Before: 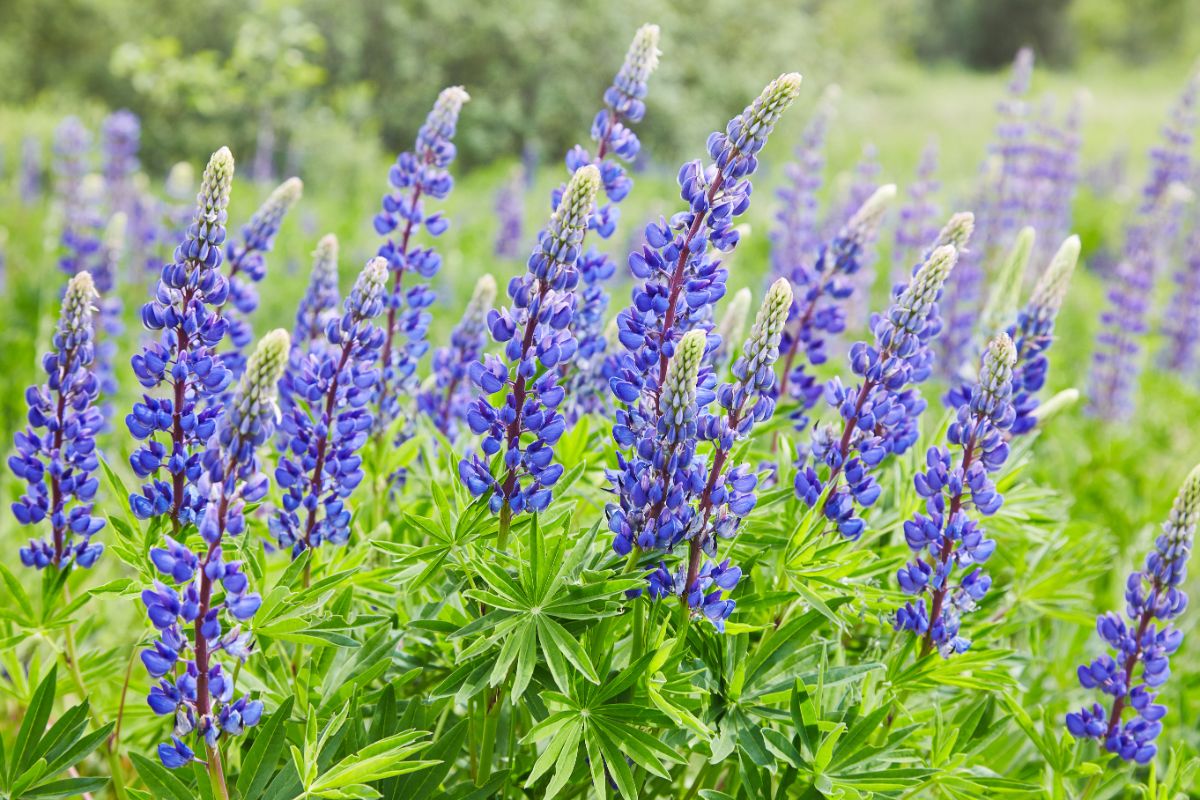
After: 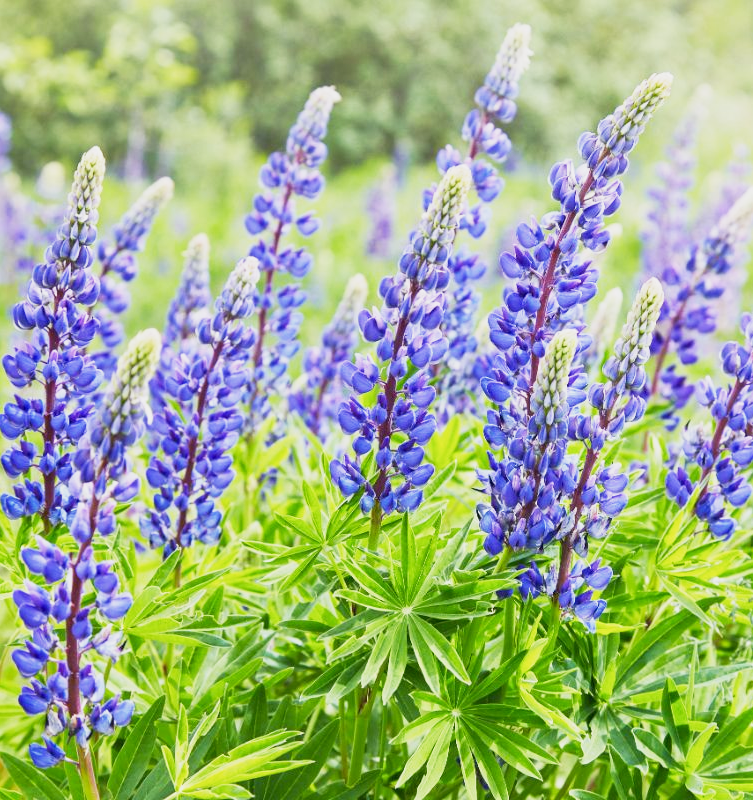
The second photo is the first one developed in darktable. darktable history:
base curve: curves: ch0 [(0, 0) (0.088, 0.125) (0.176, 0.251) (0.354, 0.501) (0.613, 0.749) (1, 0.877)], preserve colors none
exposure: black level correction 0.002, compensate highlight preservation false
crop: left 10.817%, right 26.389%
